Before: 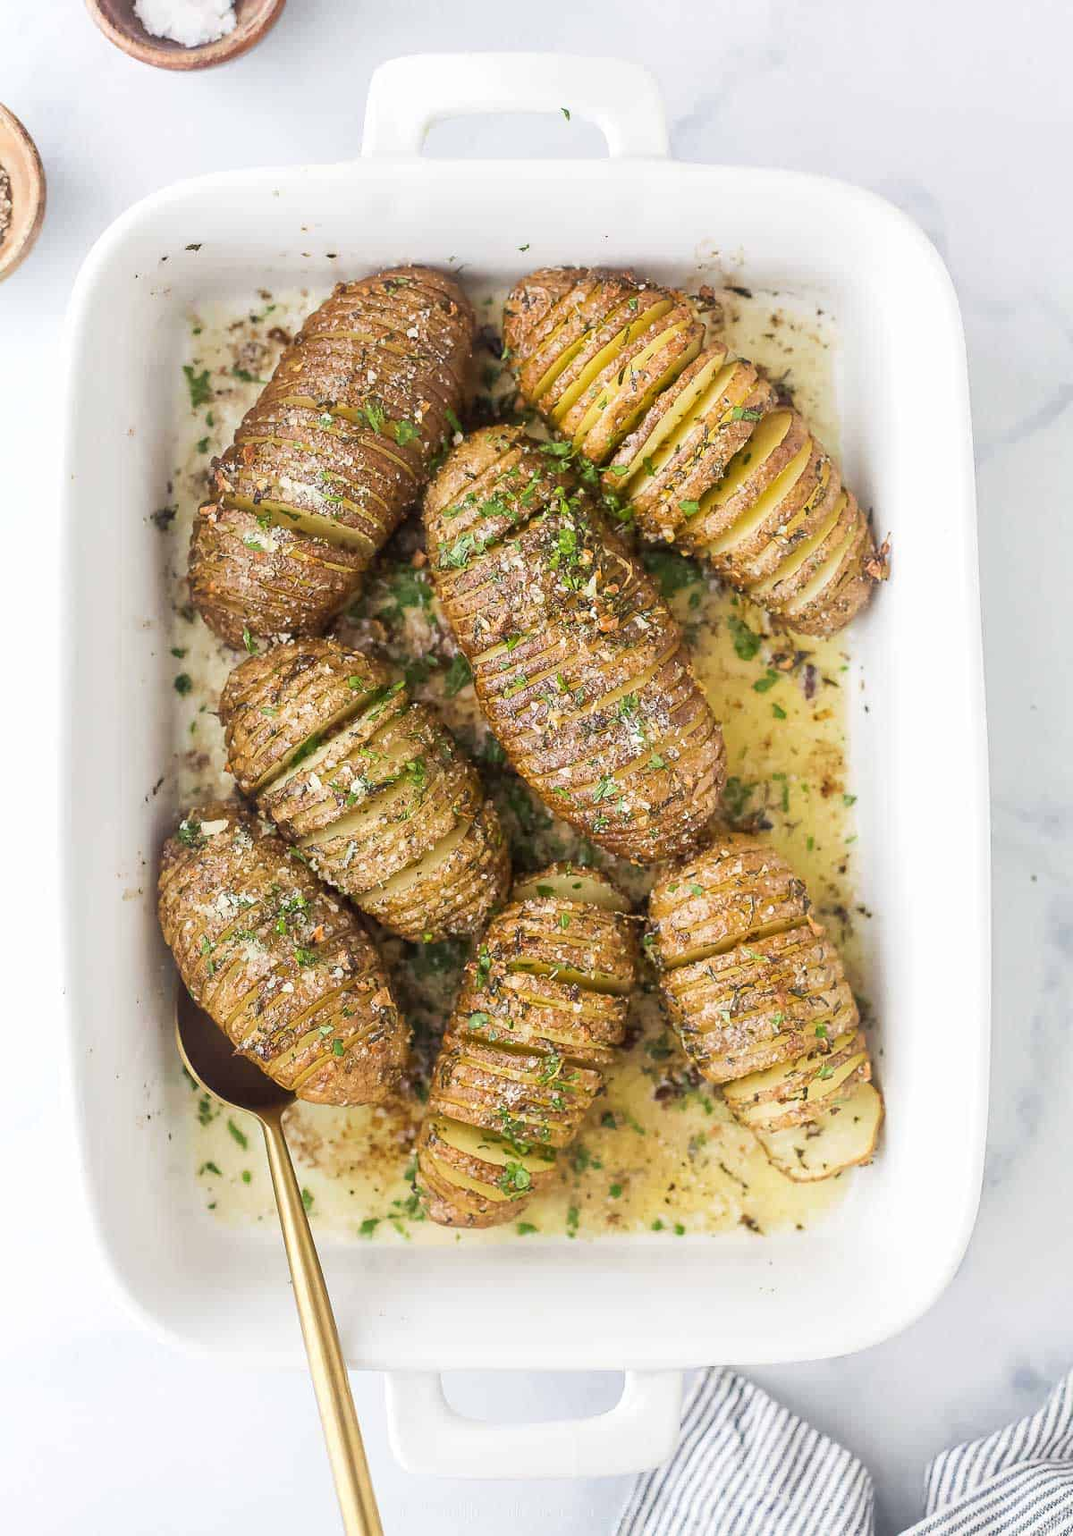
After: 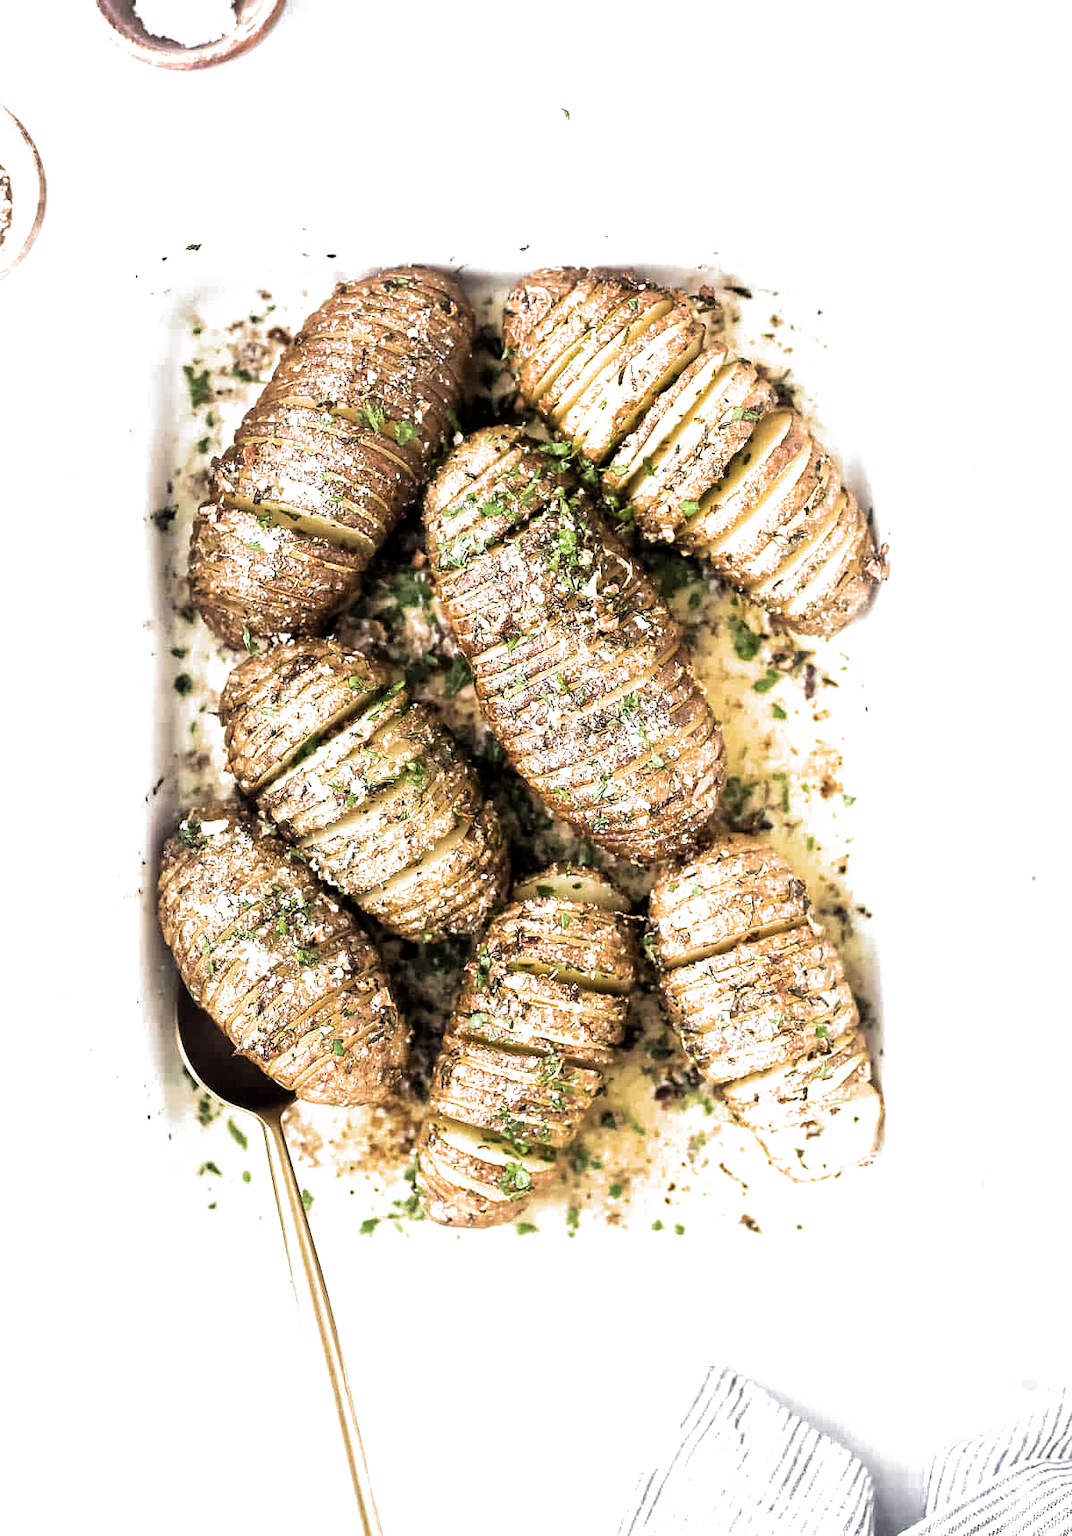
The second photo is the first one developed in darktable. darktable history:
filmic rgb: black relative exposure -8.21 EV, white relative exposure 2.23 EV, hardness 7.12, latitude 85.71%, contrast 1.698, highlights saturation mix -4.32%, shadows ↔ highlights balance -1.85%, preserve chrominance RGB euclidean norm (legacy), color science v4 (2020)
